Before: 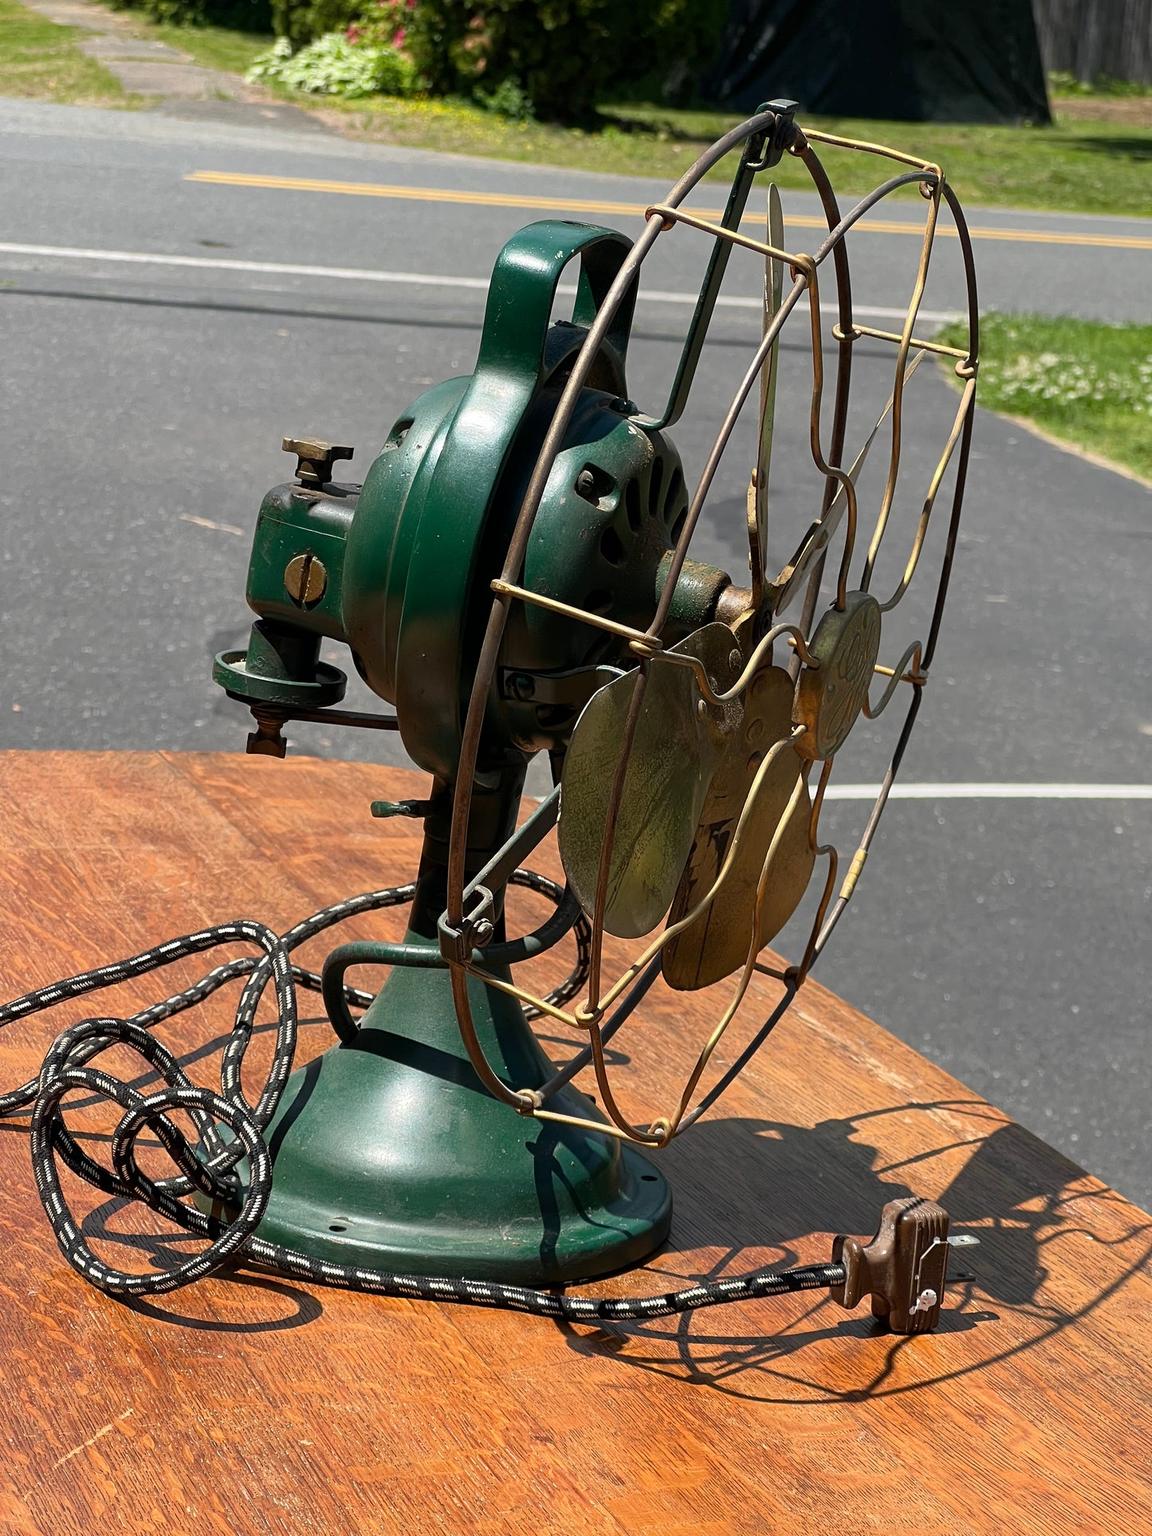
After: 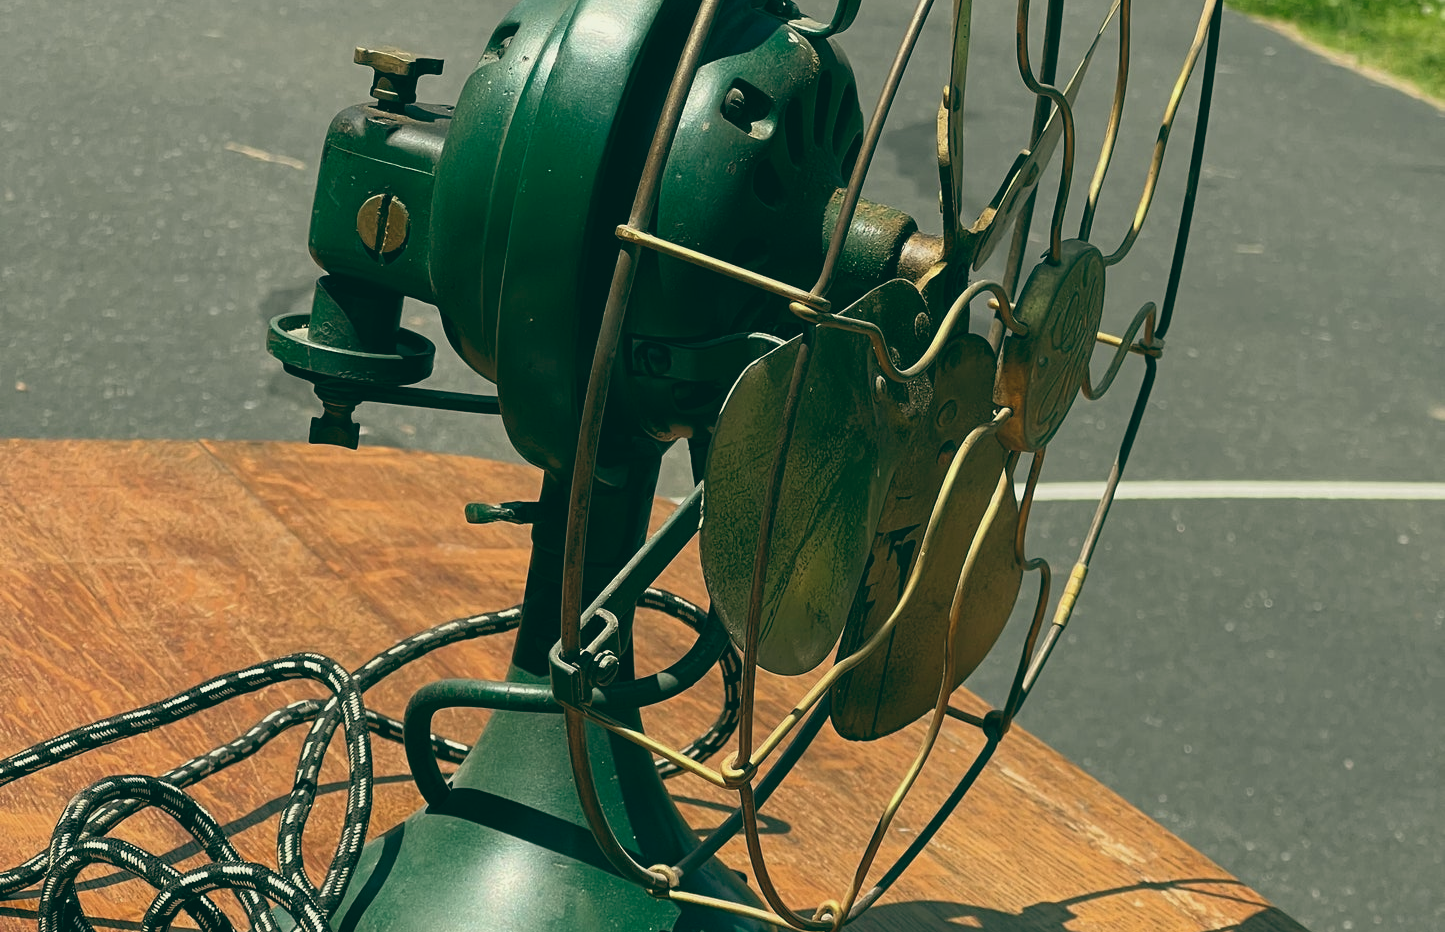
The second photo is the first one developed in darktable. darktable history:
crop and rotate: top 26.056%, bottom 25.543%
color balance: lift [1.005, 0.99, 1.007, 1.01], gamma [1, 1.034, 1.032, 0.966], gain [0.873, 1.055, 1.067, 0.933]
